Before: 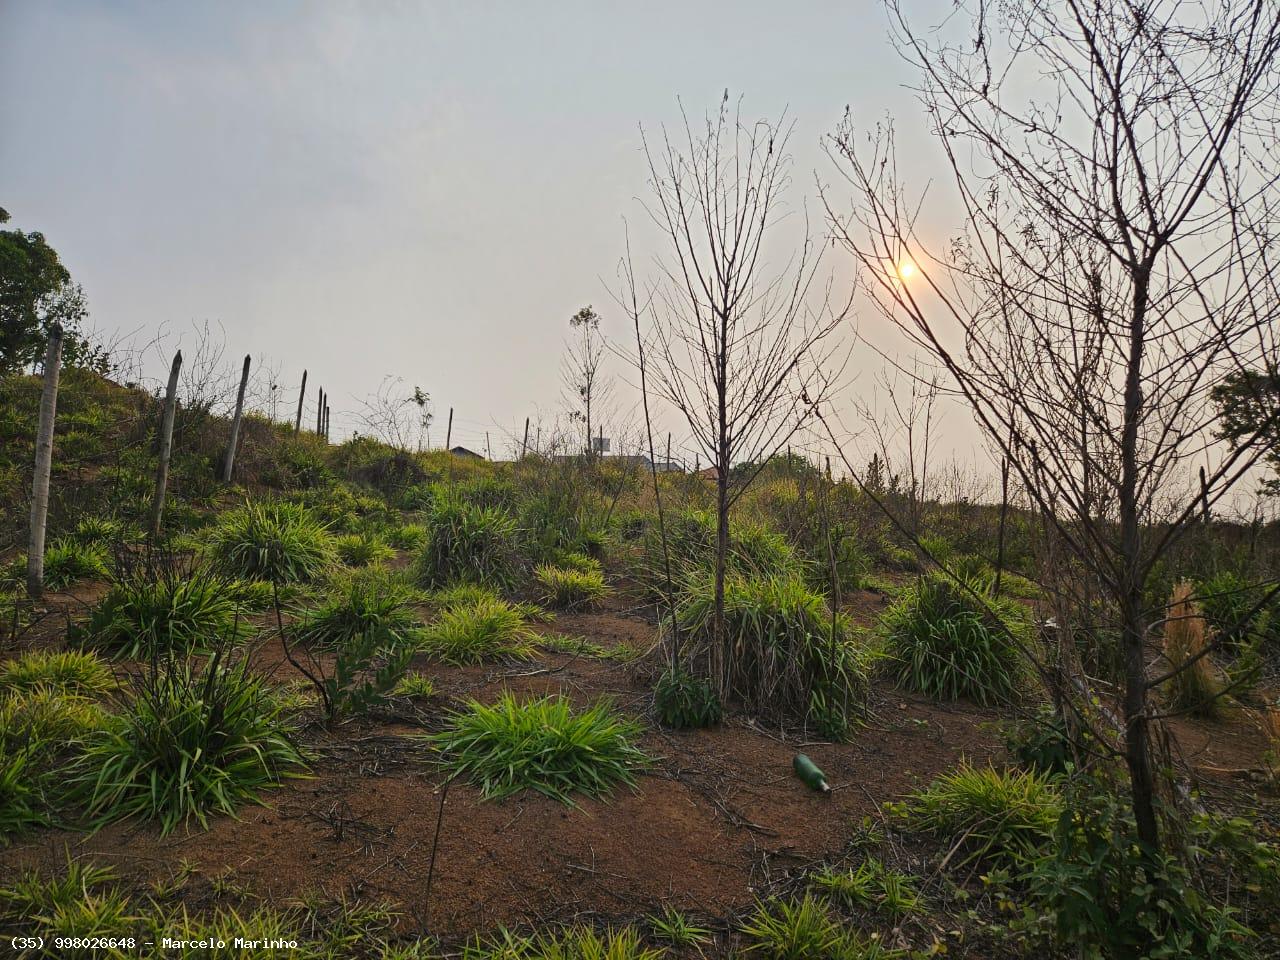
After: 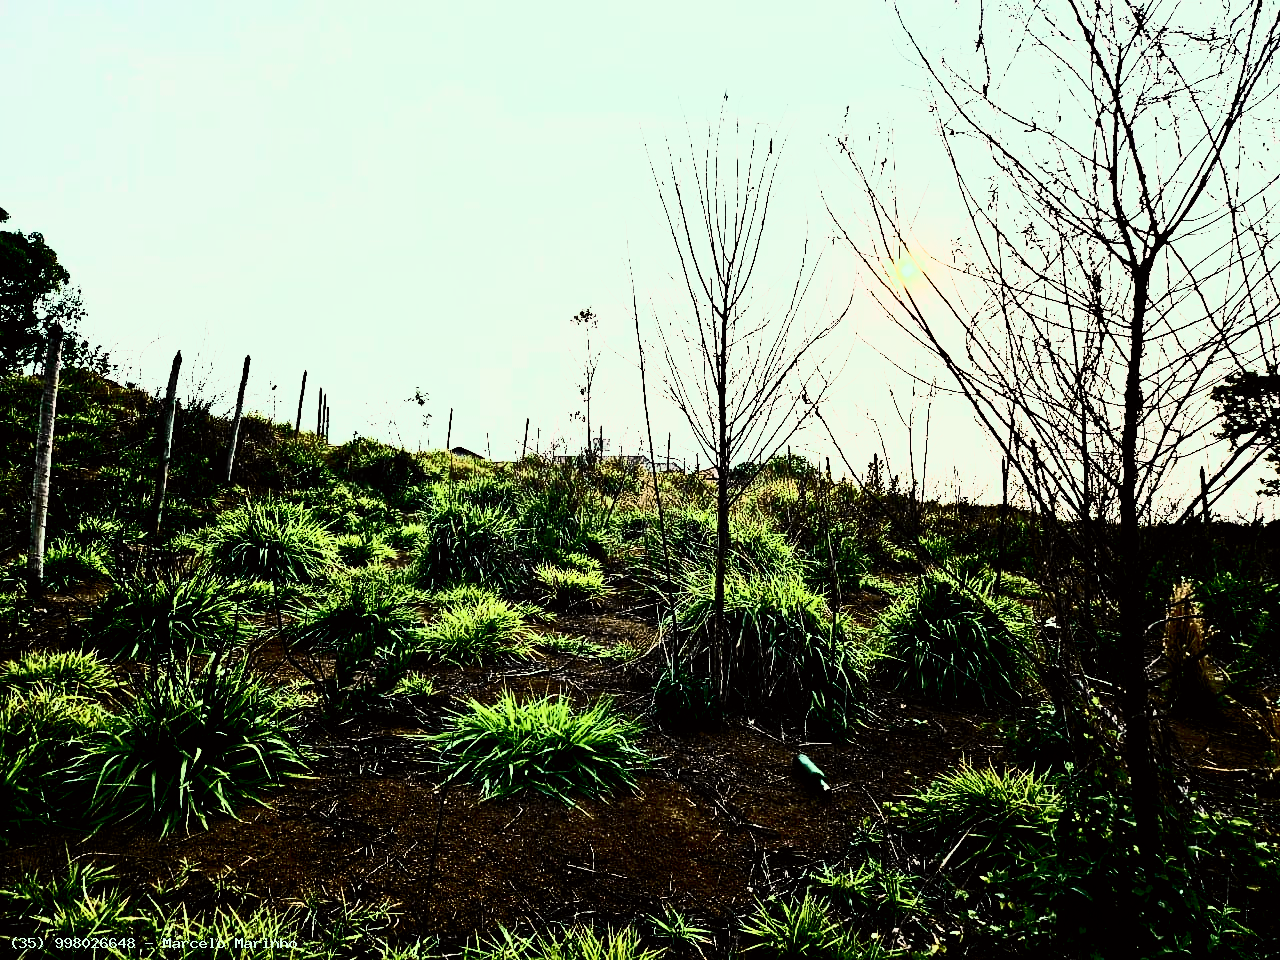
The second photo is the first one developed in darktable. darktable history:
rgb curve: curves: ch0 [(0, 0) (0.21, 0.15) (0.24, 0.21) (0.5, 0.75) (0.75, 0.96) (0.89, 0.99) (1, 1)]; ch1 [(0, 0.02) (0.21, 0.13) (0.25, 0.2) (0.5, 0.67) (0.75, 0.9) (0.89, 0.97) (1, 1)]; ch2 [(0, 0.02) (0.21, 0.13) (0.25, 0.2) (0.5, 0.67) (0.75, 0.9) (0.89, 0.97) (1, 1)], compensate middle gray true
velvia: on, module defaults
contrast brightness saturation: contrast 0.5, saturation -0.1
color correction: highlights a* 3.84, highlights b* 5.07
tone curve: curves: ch0 [(0, 0) (0.055, 0.05) (0.258, 0.287) (0.434, 0.526) (0.517, 0.648) (0.745, 0.874) (1, 1)]; ch1 [(0, 0) (0.346, 0.307) (0.418, 0.383) (0.46, 0.439) (0.482, 0.493) (0.502, 0.503) (0.517, 0.514) (0.55, 0.561) (0.588, 0.603) (0.646, 0.688) (1, 1)]; ch2 [(0, 0) (0.346, 0.34) (0.431, 0.45) (0.485, 0.499) (0.5, 0.503) (0.527, 0.525) (0.545, 0.562) (0.679, 0.706) (1, 1)], color space Lab, independent channels, preserve colors none
color balance: mode lift, gamma, gain (sRGB), lift [0.997, 0.979, 1.021, 1.011], gamma [1, 1.084, 0.916, 0.998], gain [1, 0.87, 1.13, 1.101], contrast 4.55%, contrast fulcrum 38.24%, output saturation 104.09%
filmic rgb: middle gray luminance 29%, black relative exposure -10.3 EV, white relative exposure 5.5 EV, threshold 6 EV, target black luminance 0%, hardness 3.95, latitude 2.04%, contrast 1.132, highlights saturation mix 5%, shadows ↔ highlights balance 15.11%, add noise in highlights 0, preserve chrominance no, color science v3 (2019), use custom middle-gray values true, iterations of high-quality reconstruction 0, contrast in highlights soft, enable highlight reconstruction true
sharpen: amount 0.2
